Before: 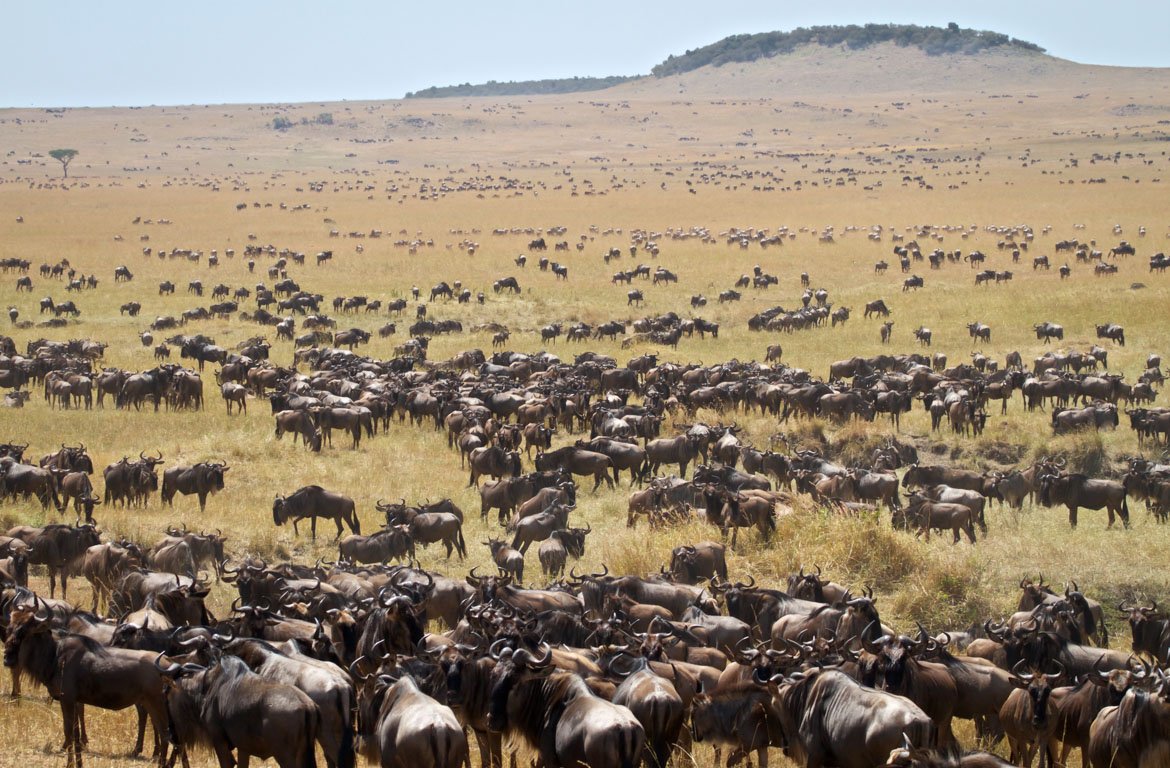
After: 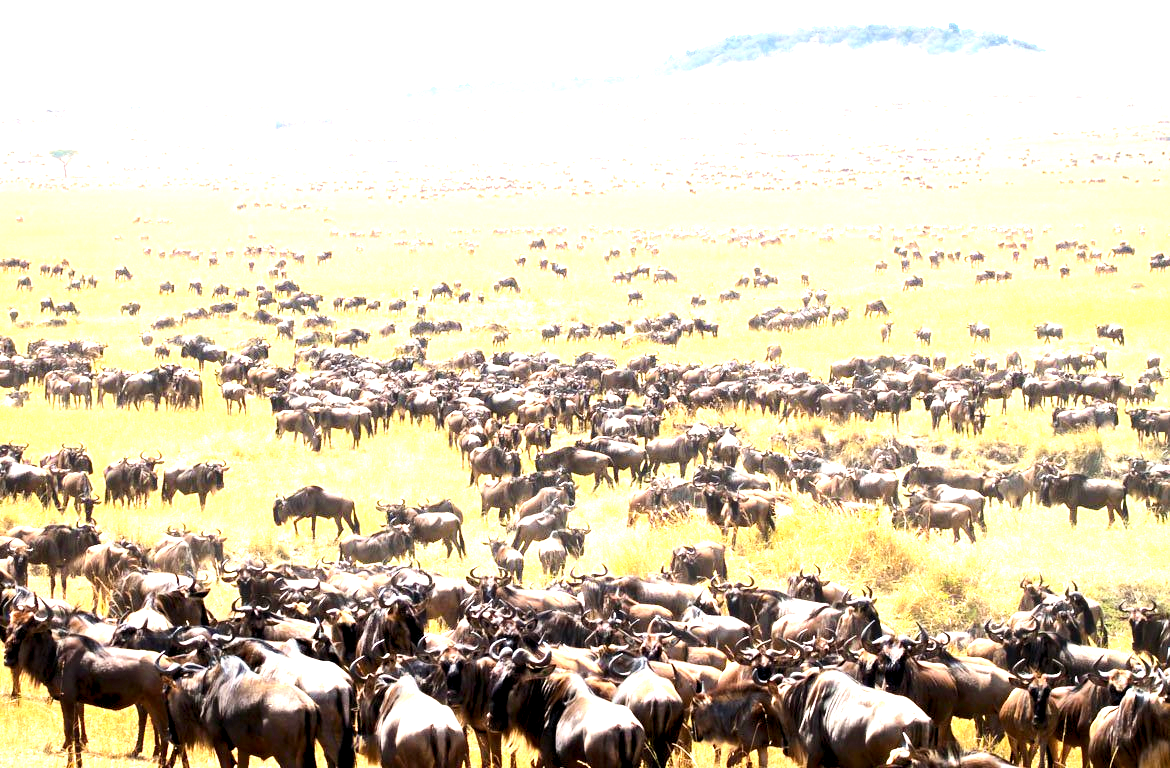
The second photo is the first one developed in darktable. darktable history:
exposure: exposure 2.003 EV, compensate highlight preservation false
rgb levels: levels [[0.013, 0.434, 0.89], [0, 0.5, 1], [0, 0.5, 1]]
contrast brightness saturation: contrast 0.21, brightness -0.11, saturation 0.21
